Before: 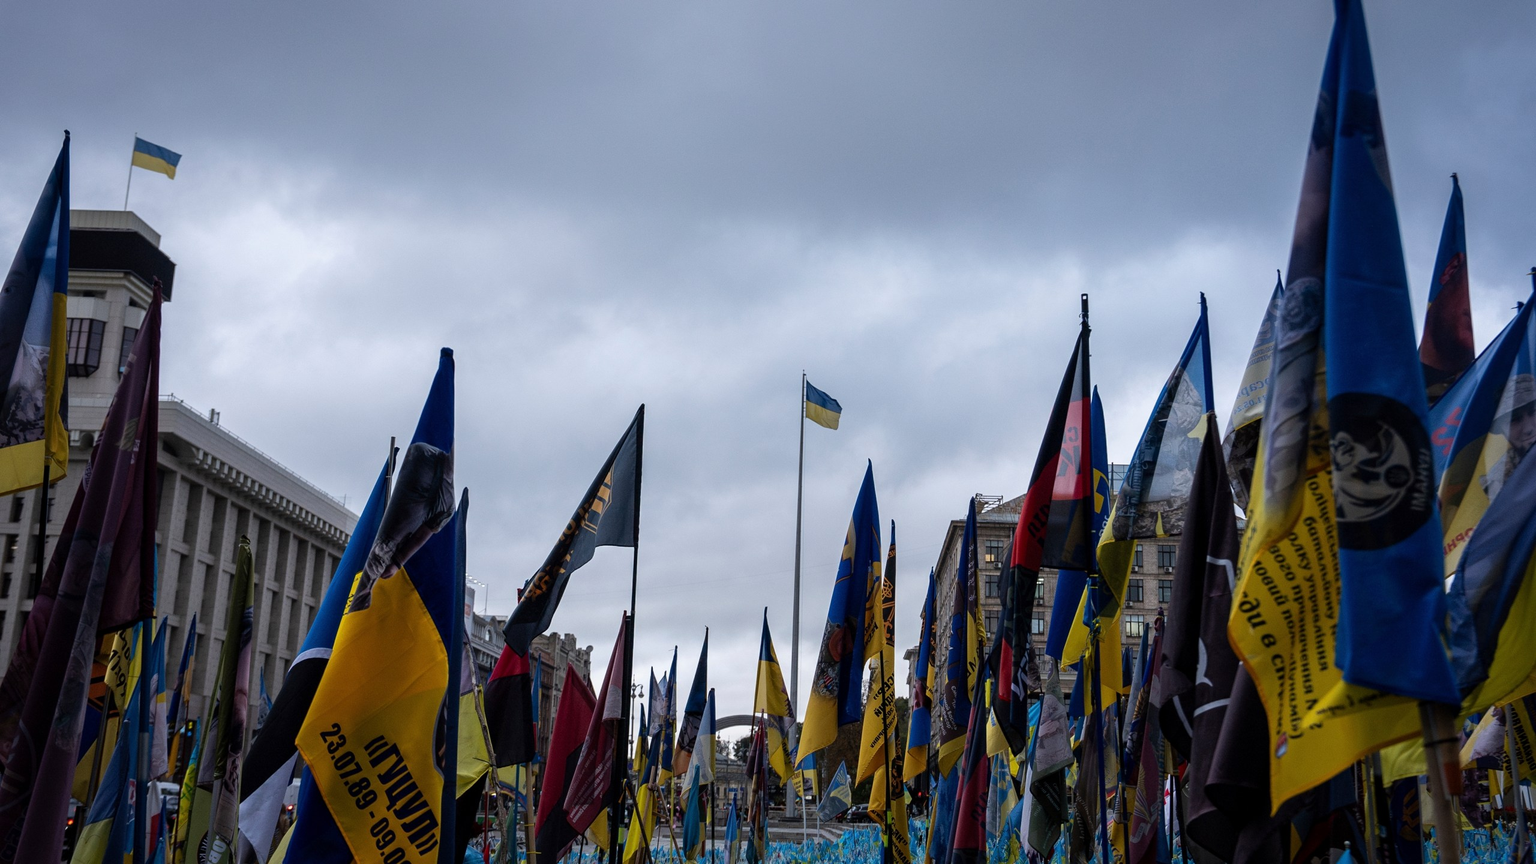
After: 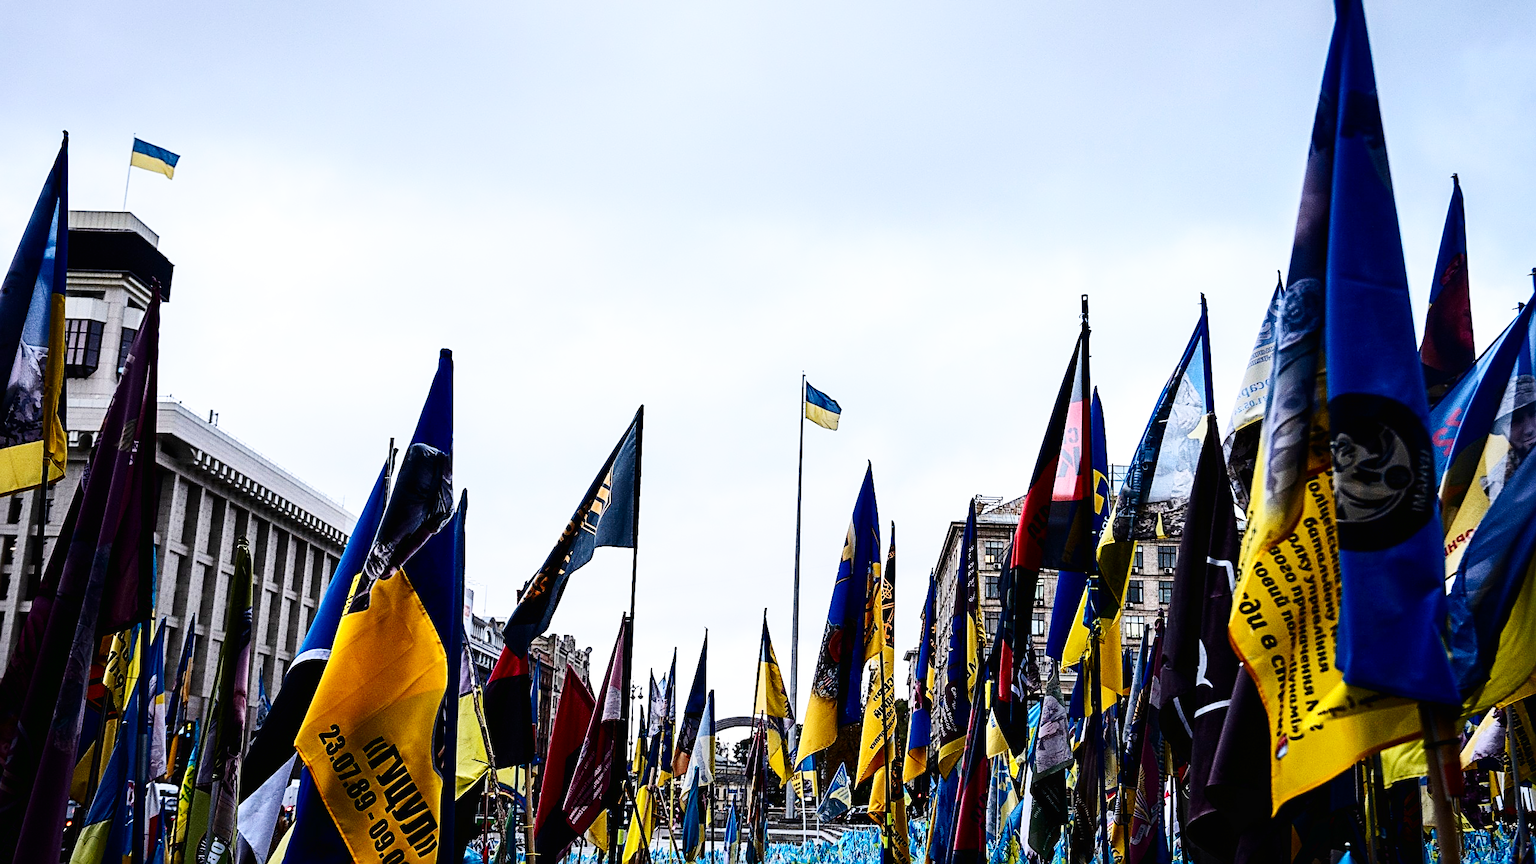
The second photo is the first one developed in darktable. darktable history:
sharpen: radius 2.676, amount 0.669
crop and rotate: left 0.126%
contrast brightness saturation: contrast 0.28
base curve: curves: ch0 [(0, 0.003) (0.001, 0.002) (0.006, 0.004) (0.02, 0.022) (0.048, 0.086) (0.094, 0.234) (0.162, 0.431) (0.258, 0.629) (0.385, 0.8) (0.548, 0.918) (0.751, 0.988) (1, 1)], preserve colors none
